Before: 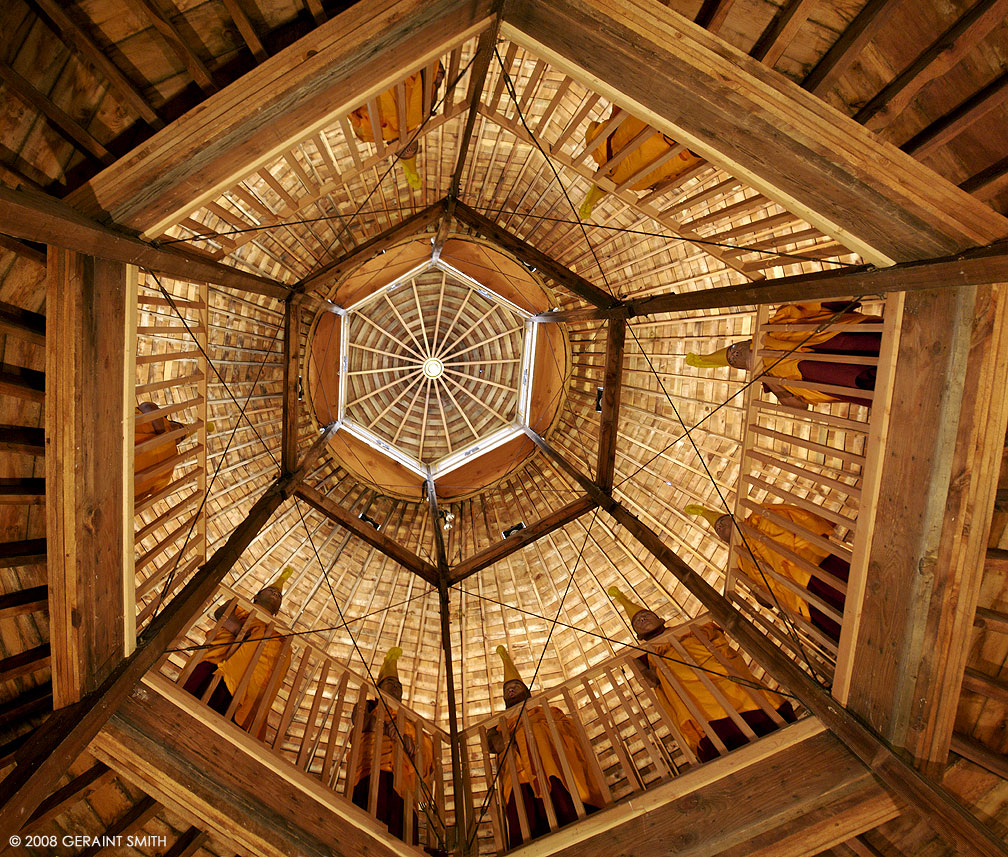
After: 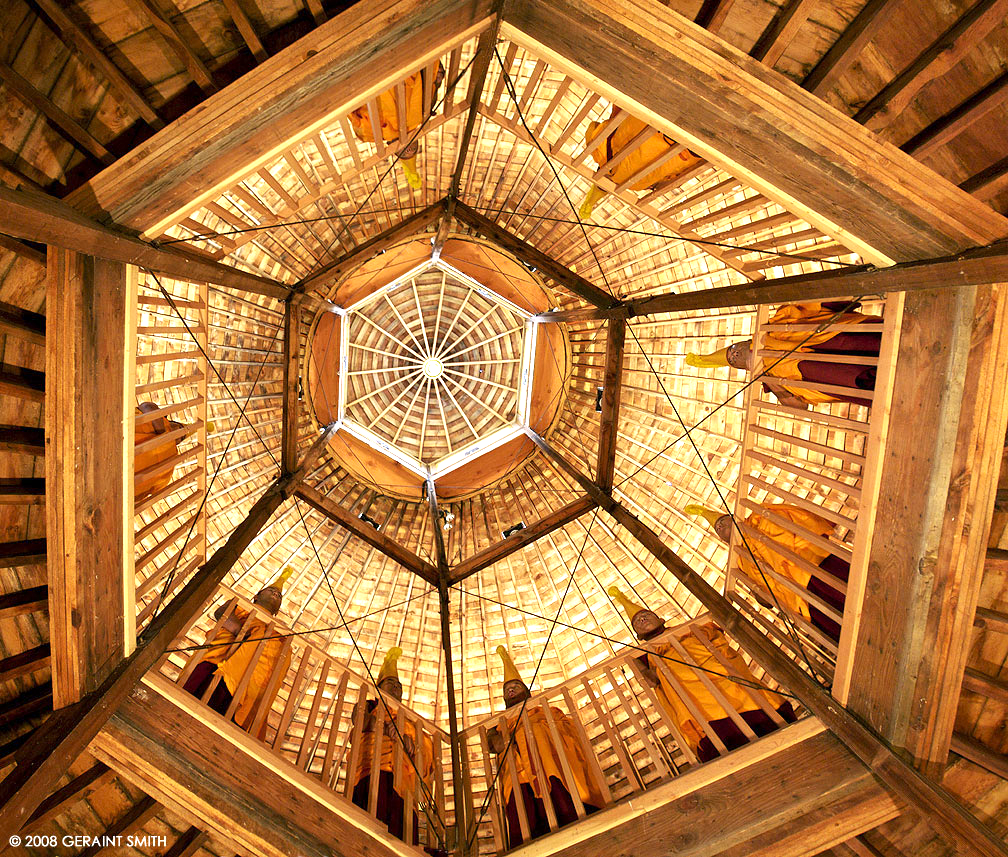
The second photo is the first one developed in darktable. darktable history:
exposure: exposure 1 EV, compensate highlight preservation false
tone equalizer: -7 EV 0.113 EV
